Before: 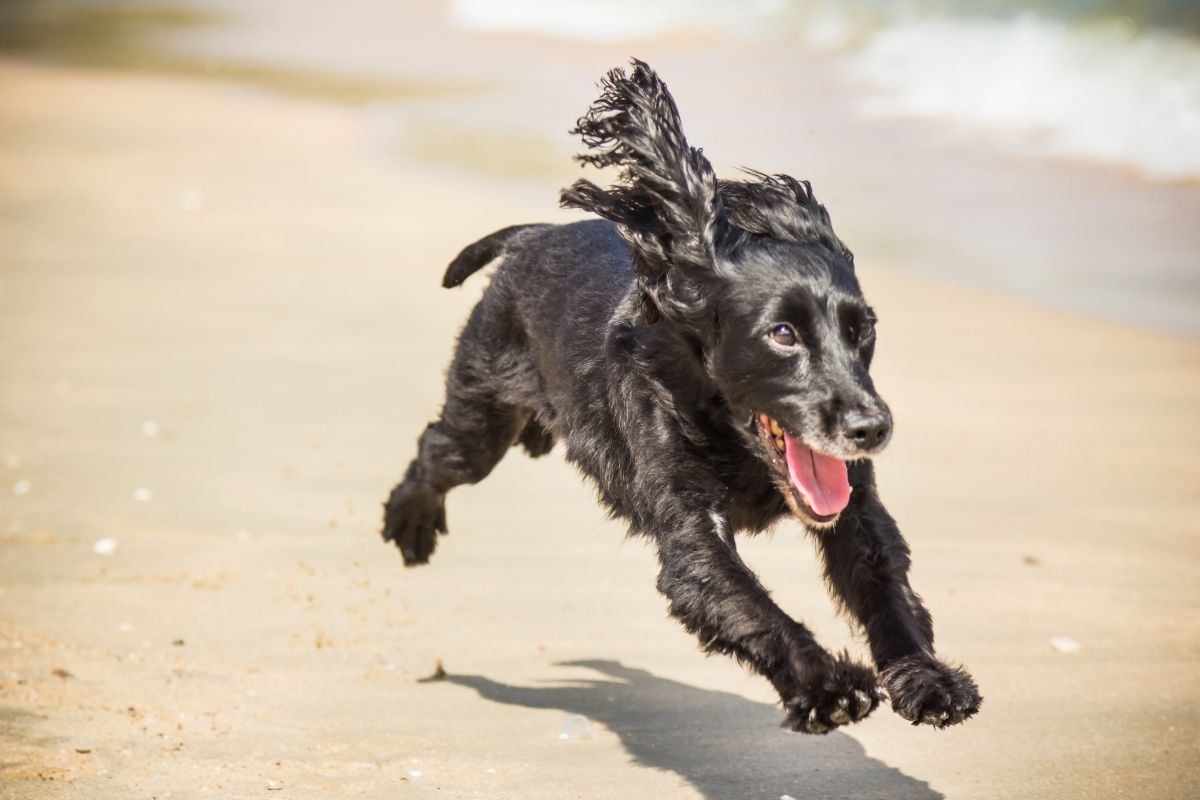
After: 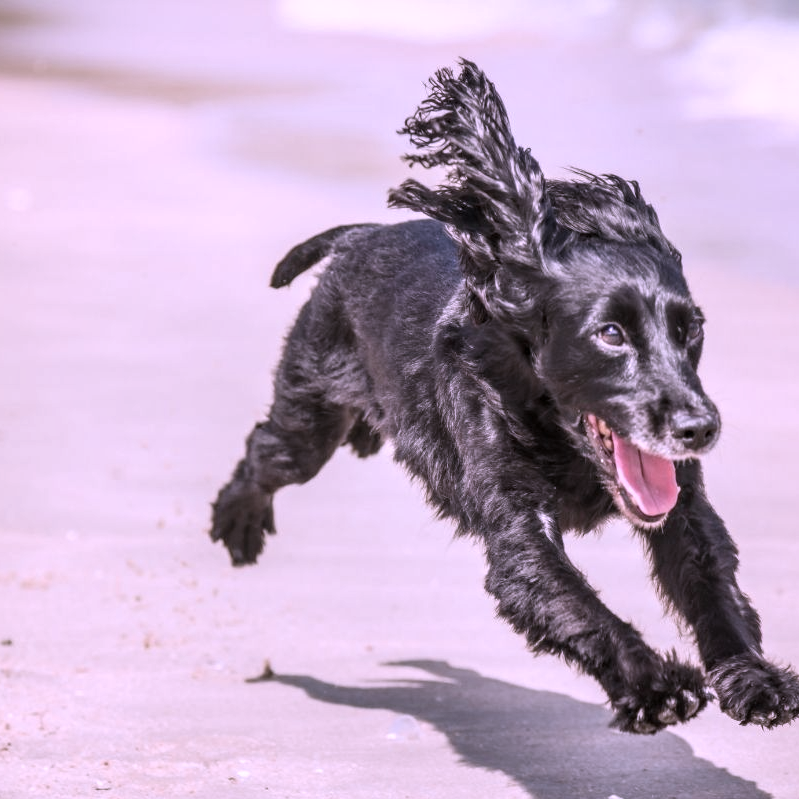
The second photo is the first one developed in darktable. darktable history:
crop and rotate: left 14.385%, right 18.948%
color balance: input saturation 100.43%, contrast fulcrum 14.22%, output saturation 70.41%
color correction: highlights a* 15.03, highlights b* -25.07
local contrast: on, module defaults
